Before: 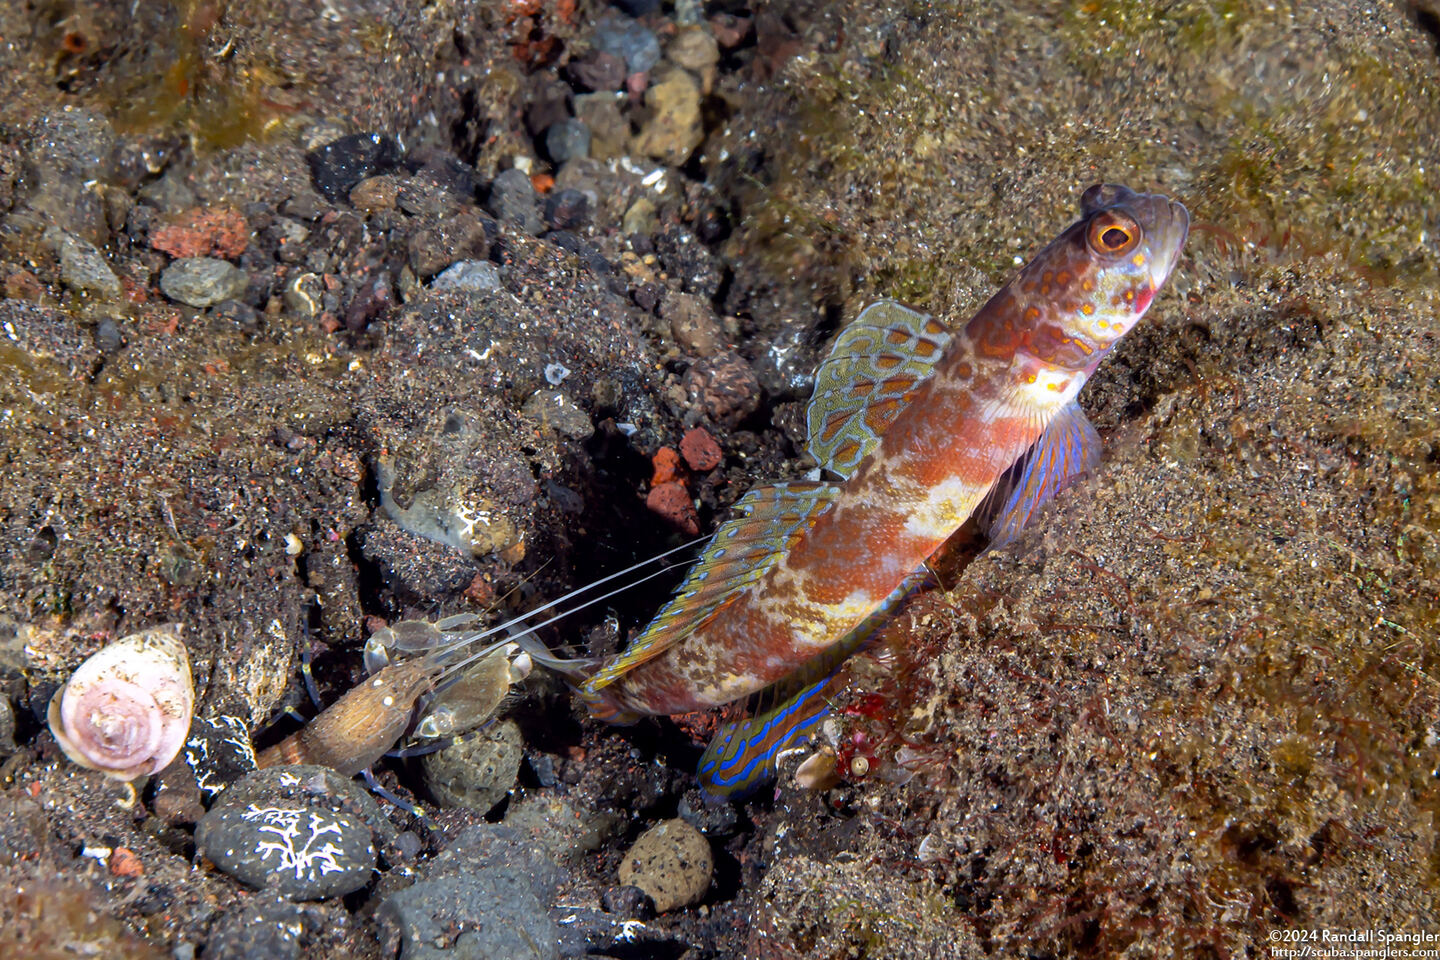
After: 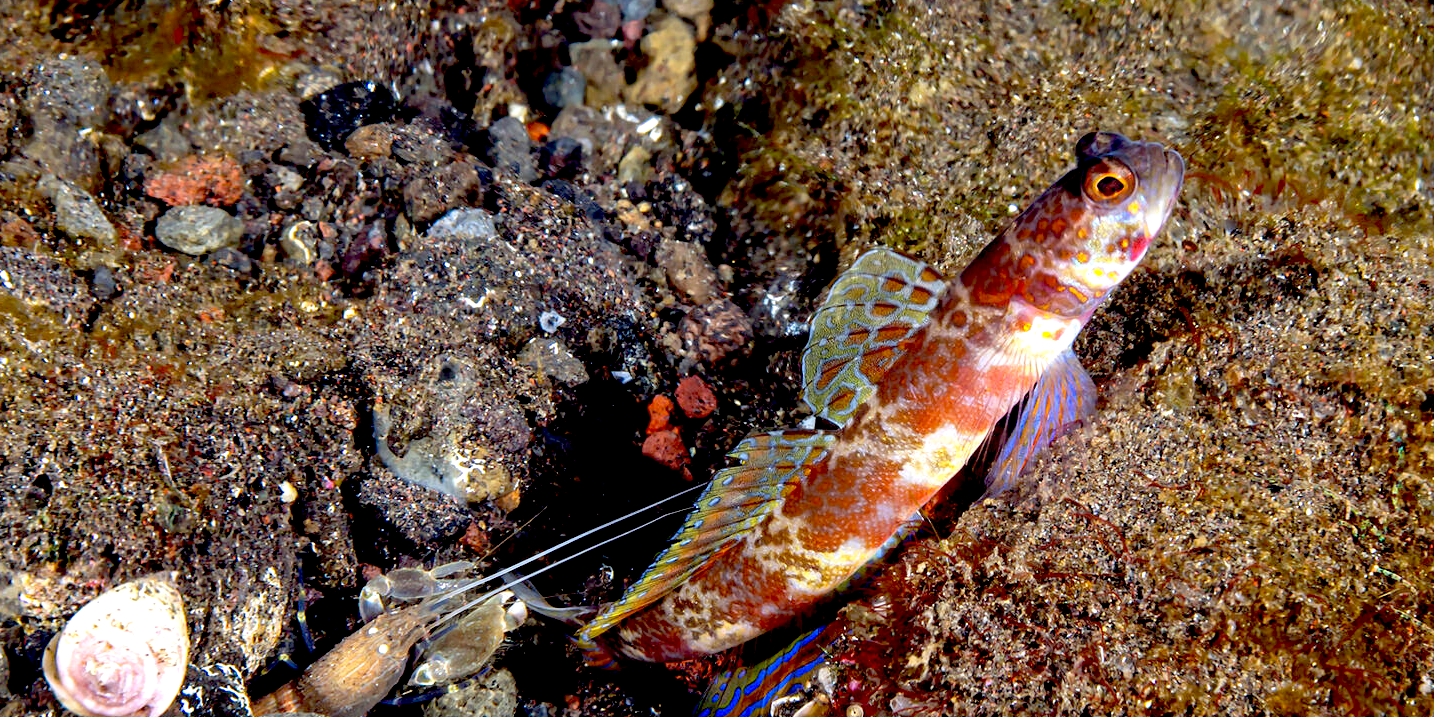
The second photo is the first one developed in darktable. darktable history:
crop: left 0.387%, top 5.469%, bottom 19.809%
exposure: black level correction 0.04, exposure 0.5 EV, compensate highlight preservation false
